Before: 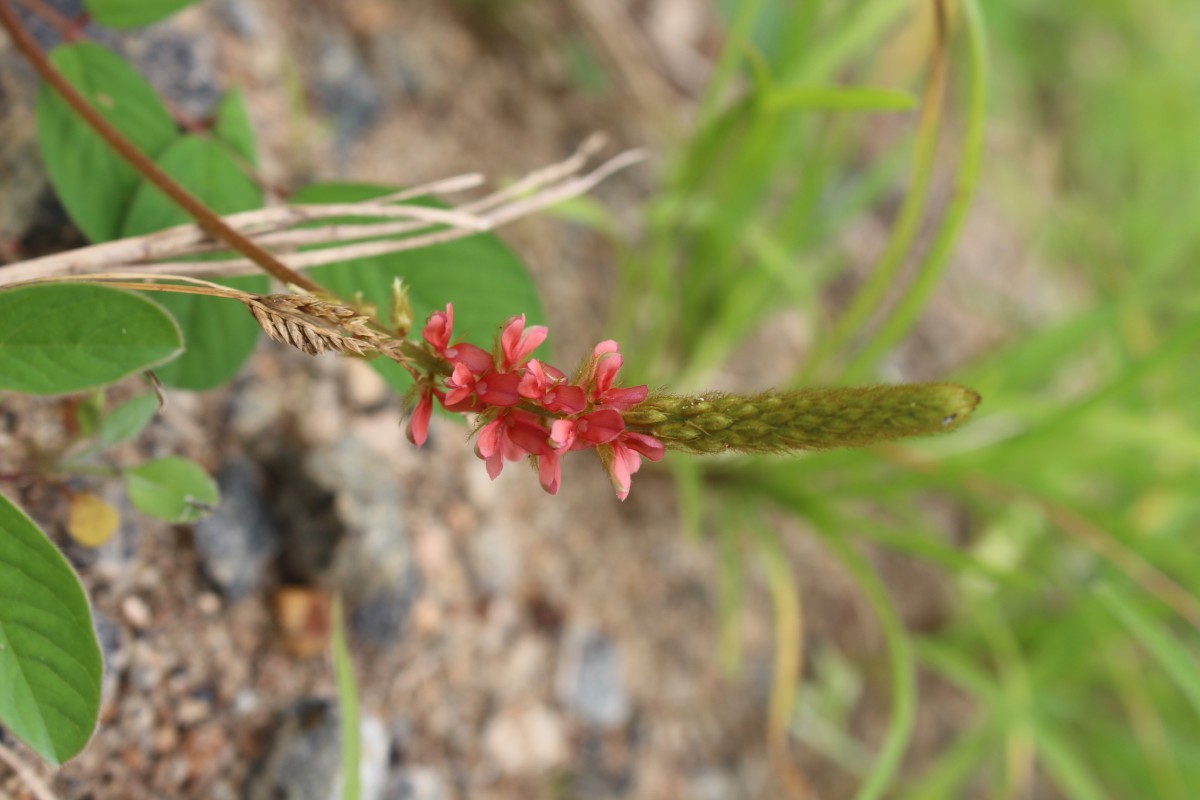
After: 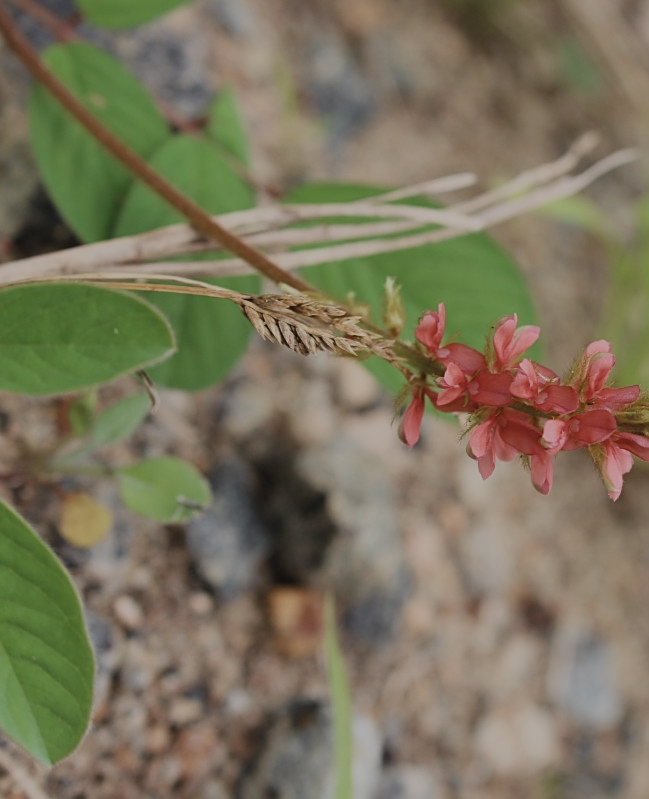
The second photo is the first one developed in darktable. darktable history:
filmic rgb: black relative exposure -7.65 EV, white relative exposure 4.56 EV, hardness 3.61, color science v5 (2021), contrast in shadows safe, contrast in highlights safe
sharpen: on, module defaults
shadows and highlights: radius 122.05, shadows 21.8, white point adjustment -9.63, highlights -15.26, soften with gaussian
color correction: highlights b* 0.017, saturation 0.774
crop: left 0.683%, right 45.227%, bottom 0.089%
